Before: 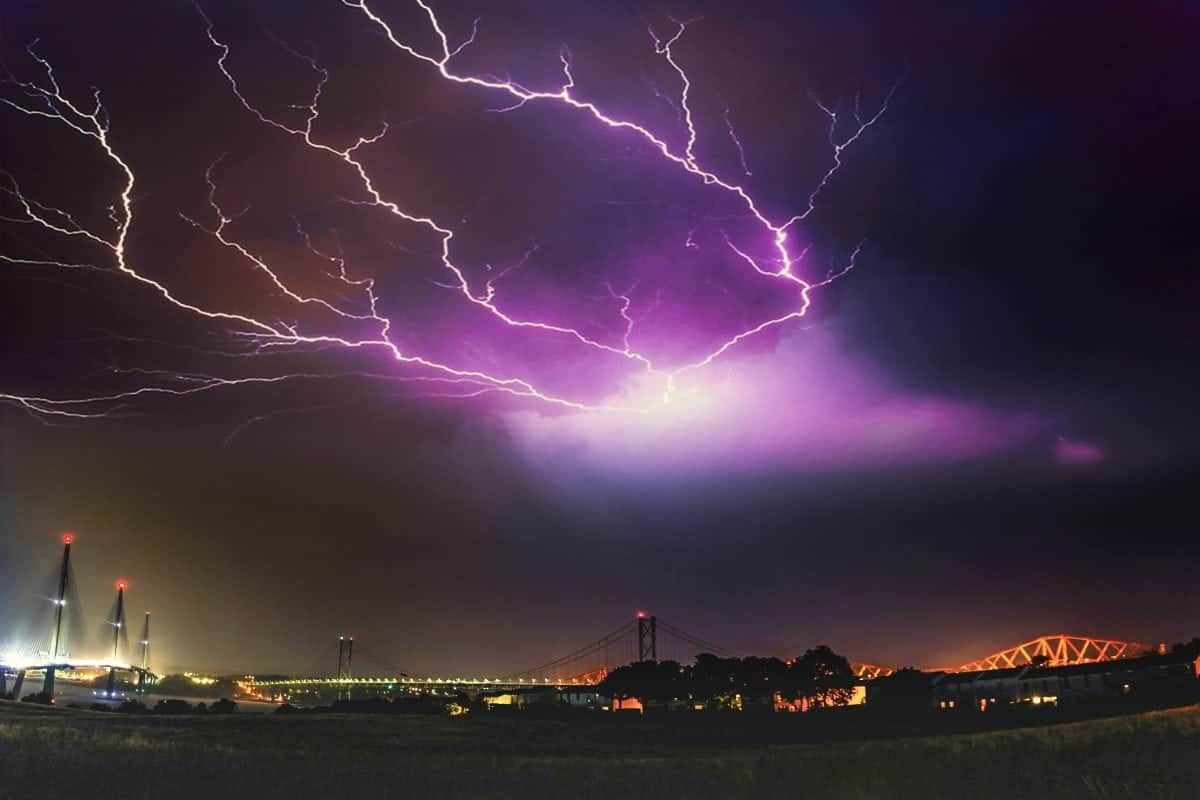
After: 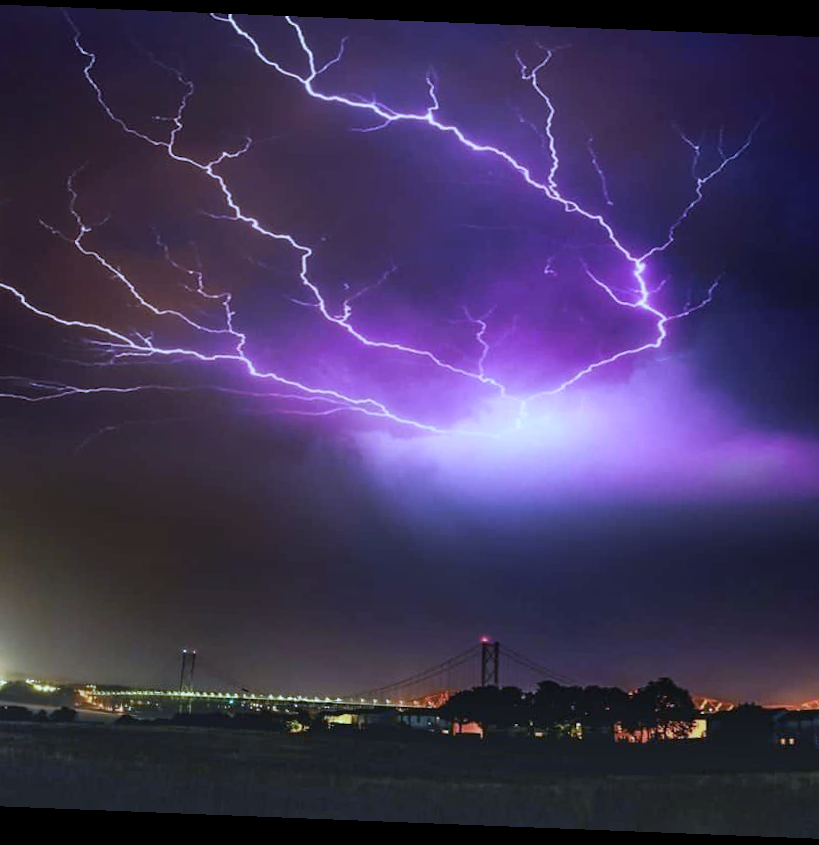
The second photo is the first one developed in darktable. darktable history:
white balance: red 0.871, blue 1.249
crop and rotate: left 13.342%, right 19.991%
rotate and perspective: rotation 2.27°, automatic cropping off
